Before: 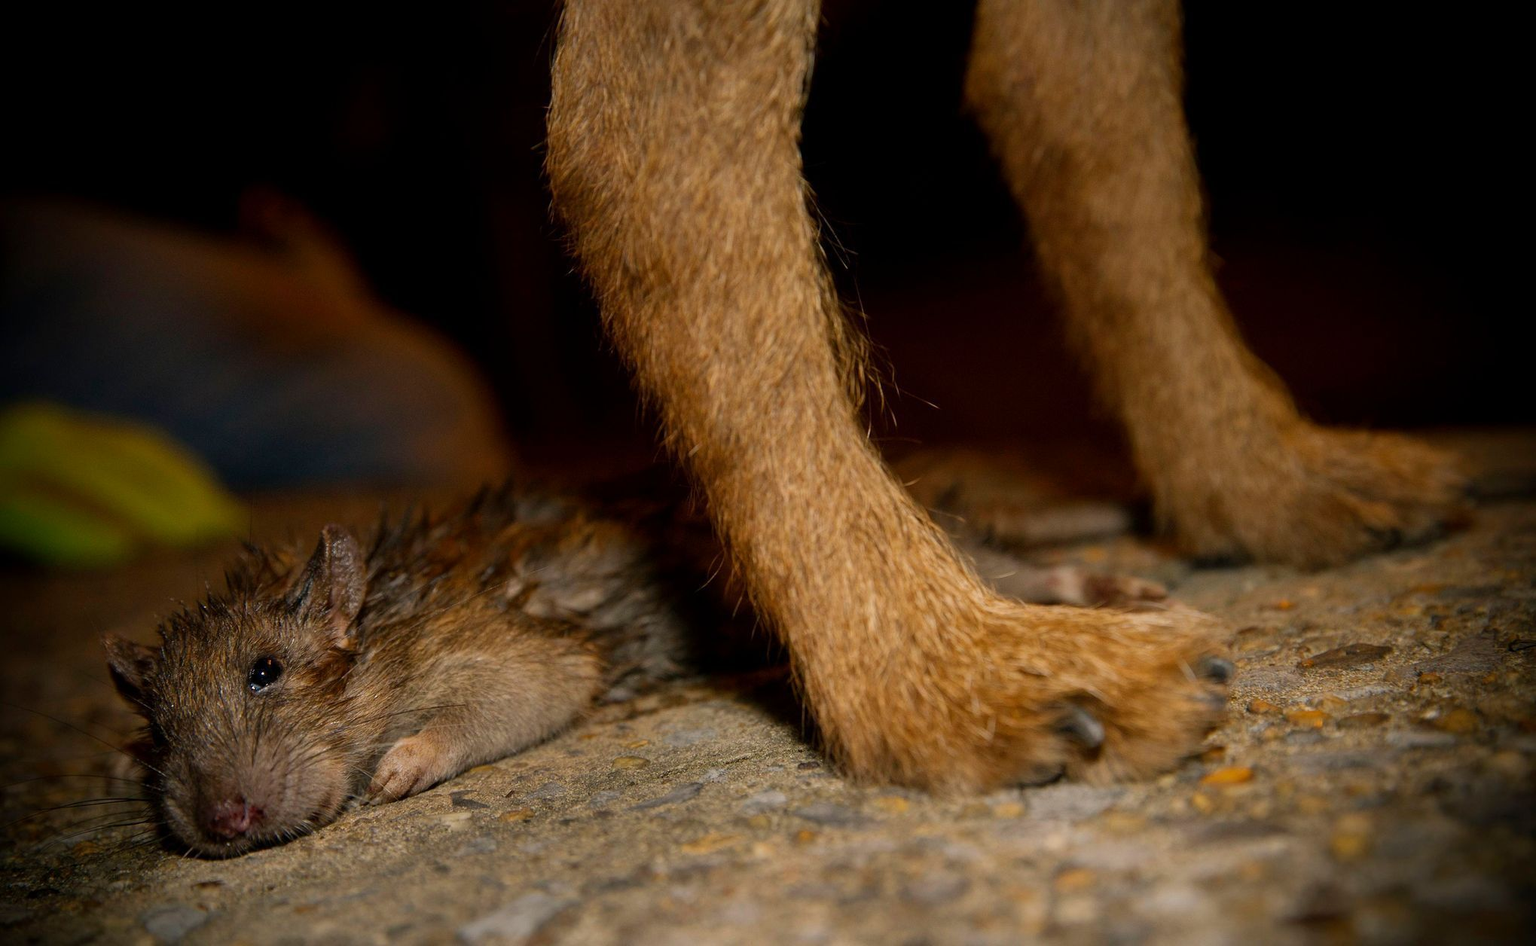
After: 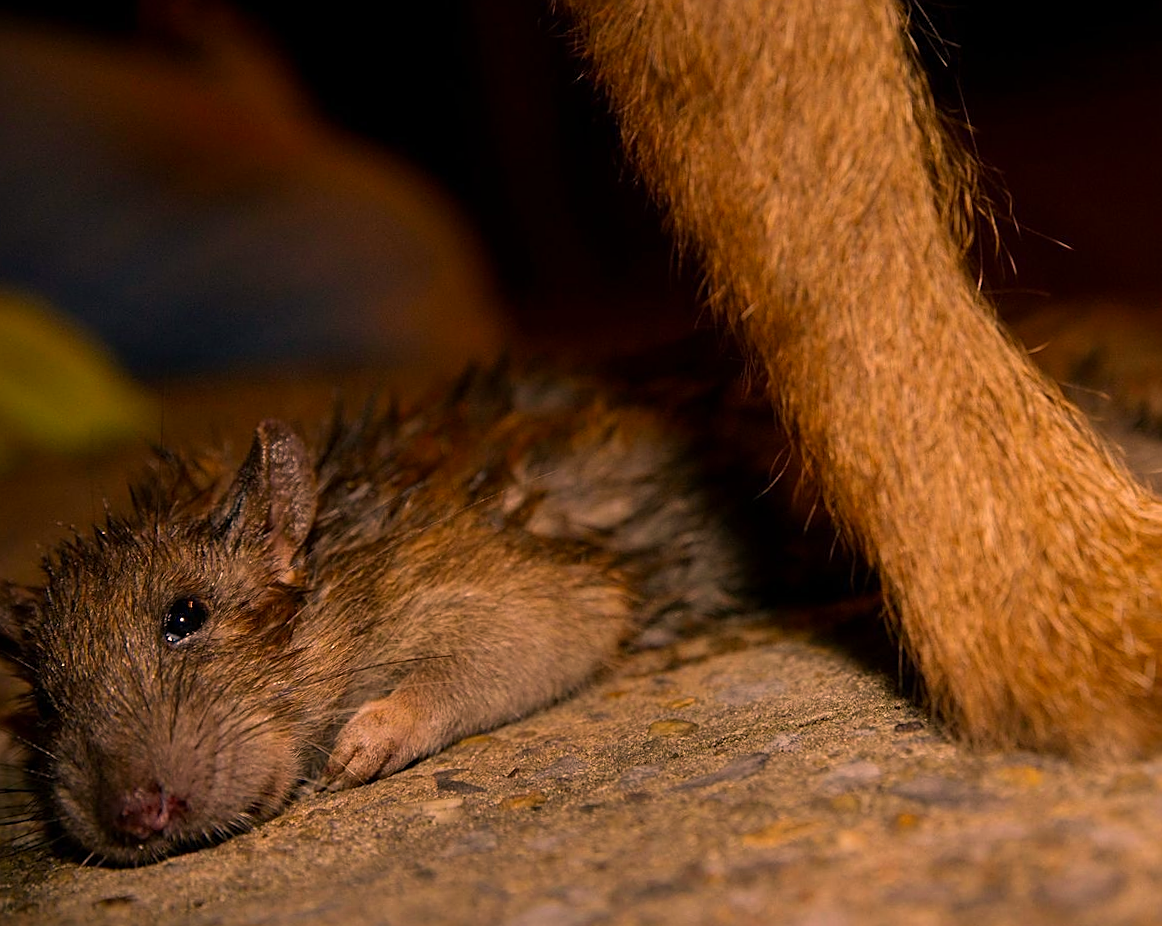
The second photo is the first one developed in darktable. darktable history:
white balance: red 1.004, blue 1.024
color correction: highlights a* 21.88, highlights b* 22.25
rotate and perspective: rotation -1.17°, automatic cropping off
sharpen: on, module defaults
crop: left 8.966%, top 23.852%, right 34.699%, bottom 4.703%
